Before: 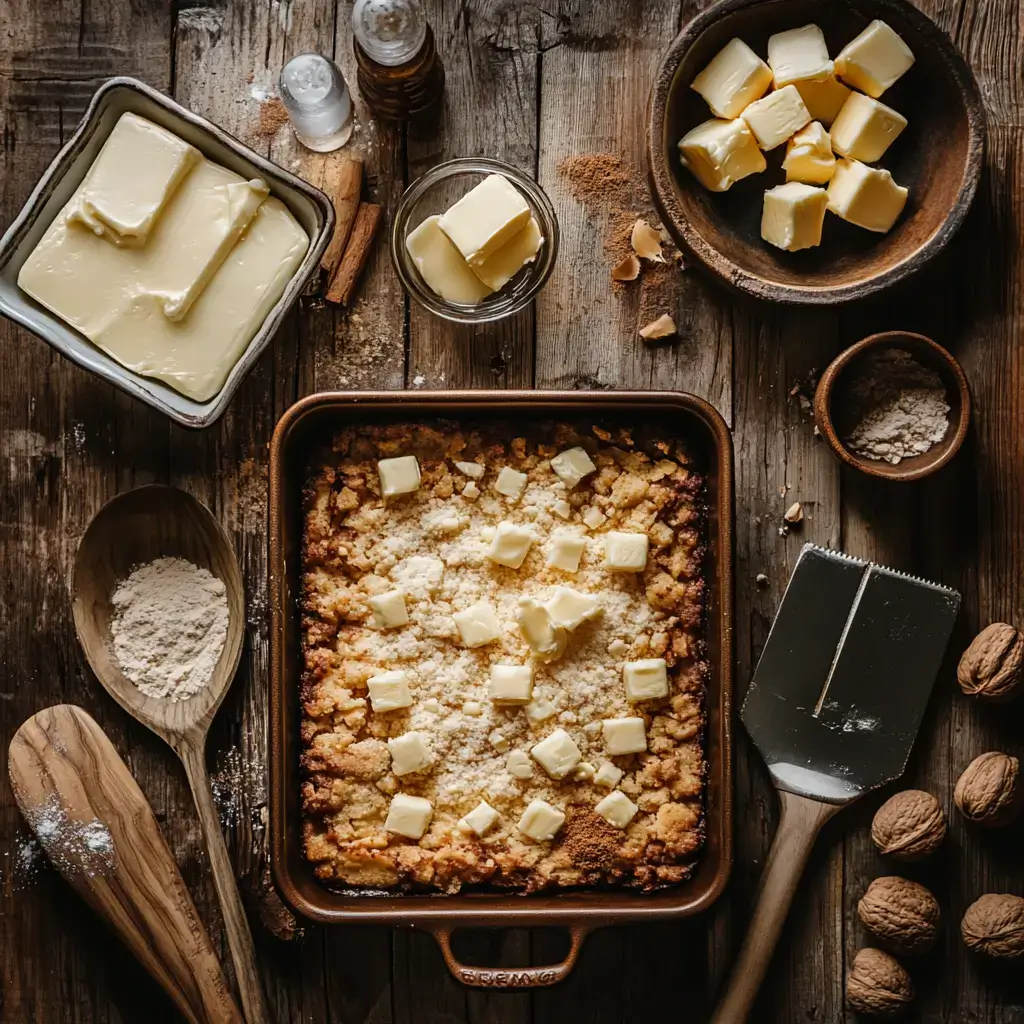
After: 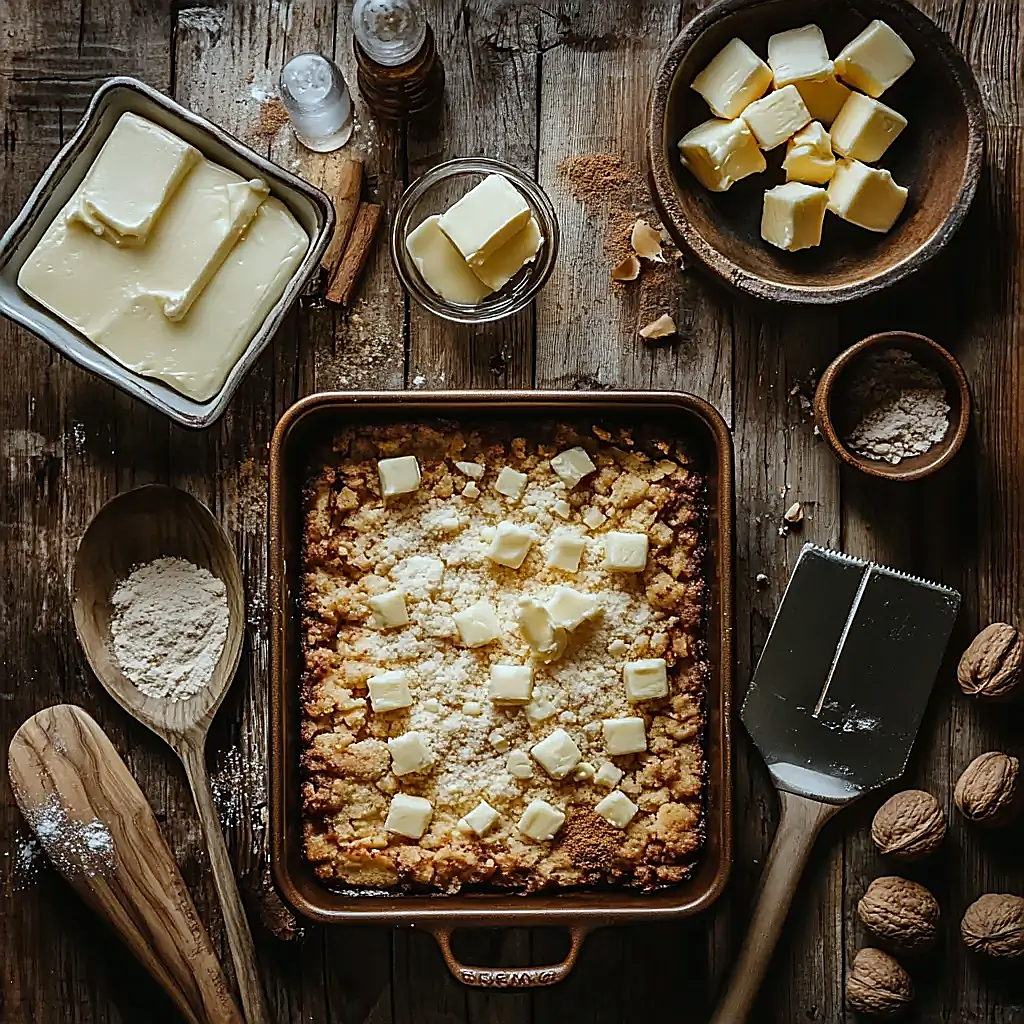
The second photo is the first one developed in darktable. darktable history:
sharpen: radius 1.4, amount 1.25, threshold 0.7
white balance: red 0.925, blue 1.046
